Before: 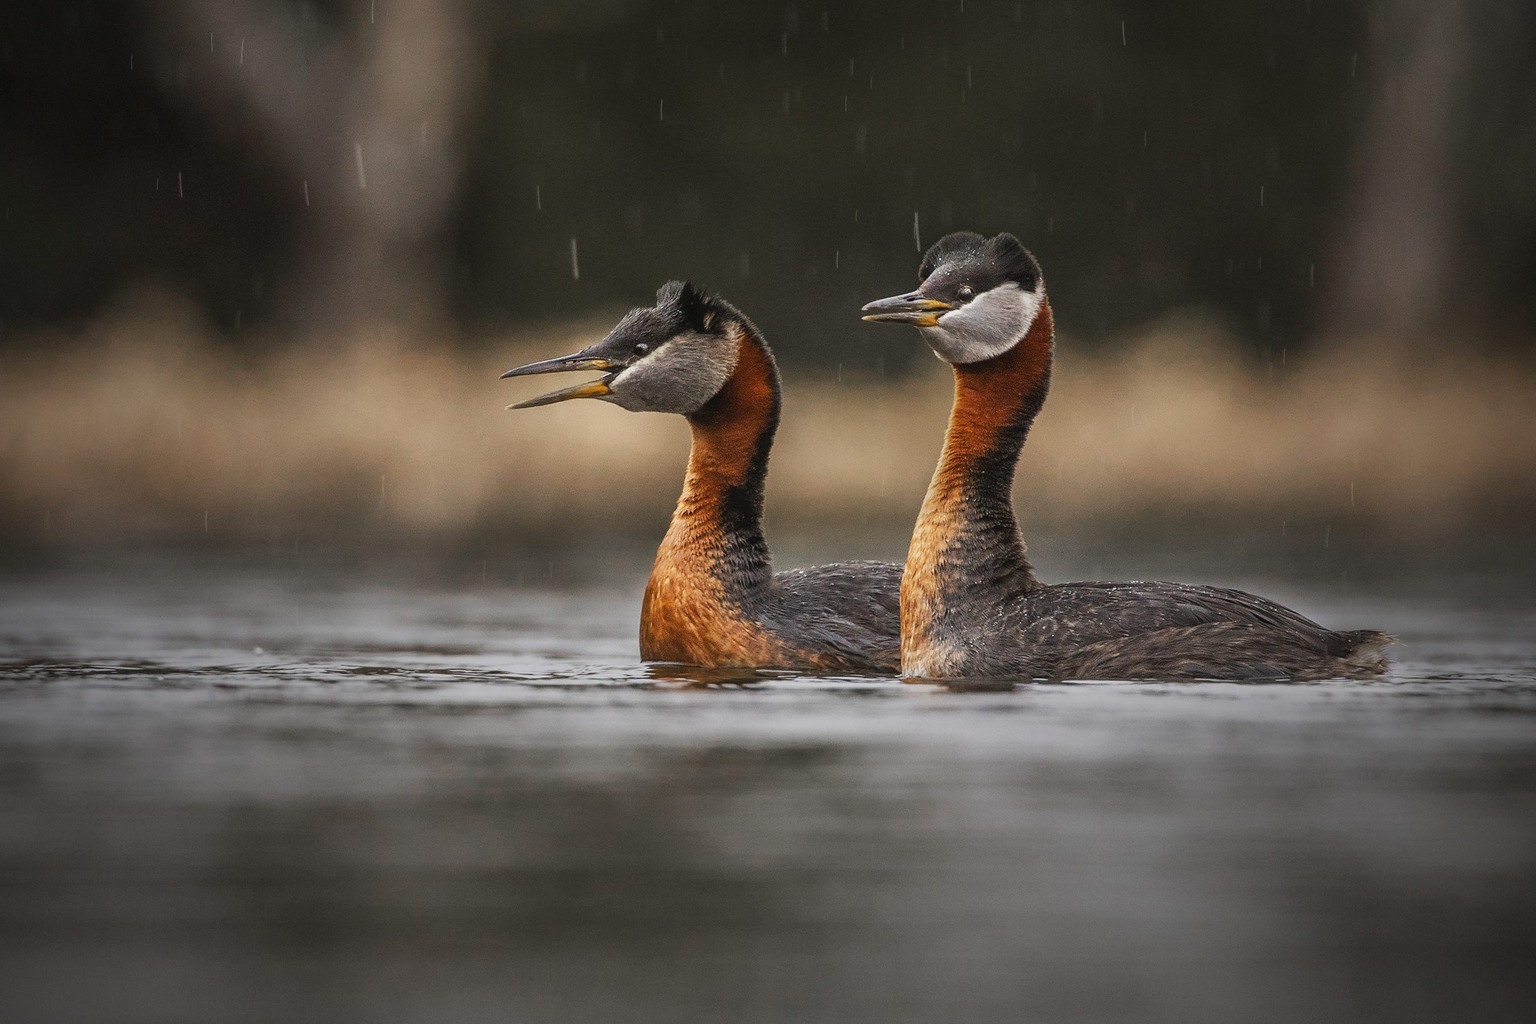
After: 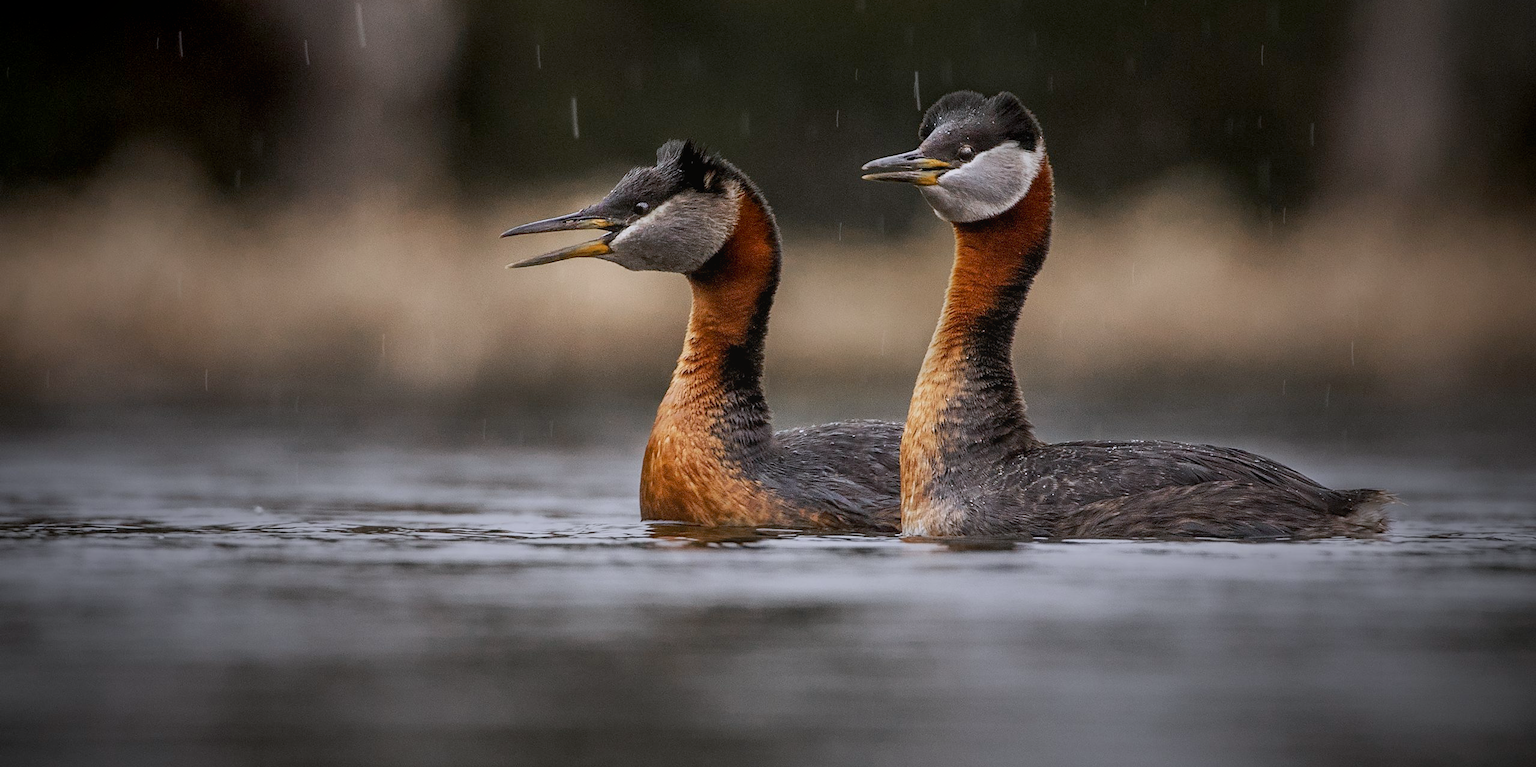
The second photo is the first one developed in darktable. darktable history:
contrast brightness saturation: saturation -0.05
contrast equalizer: octaves 7, y [[0.6 ×6], [0.55 ×6], [0 ×6], [0 ×6], [0 ×6]], mix -0.2
vignetting: fall-off start 100%, brightness -0.282, width/height ratio 1.31
color calibration: illuminant as shot in camera, x 0.358, y 0.373, temperature 4628.91 K
exposure: black level correction 0.01, exposure 0.011 EV, compensate highlight preservation false
crop: top 13.819%, bottom 11.169%
